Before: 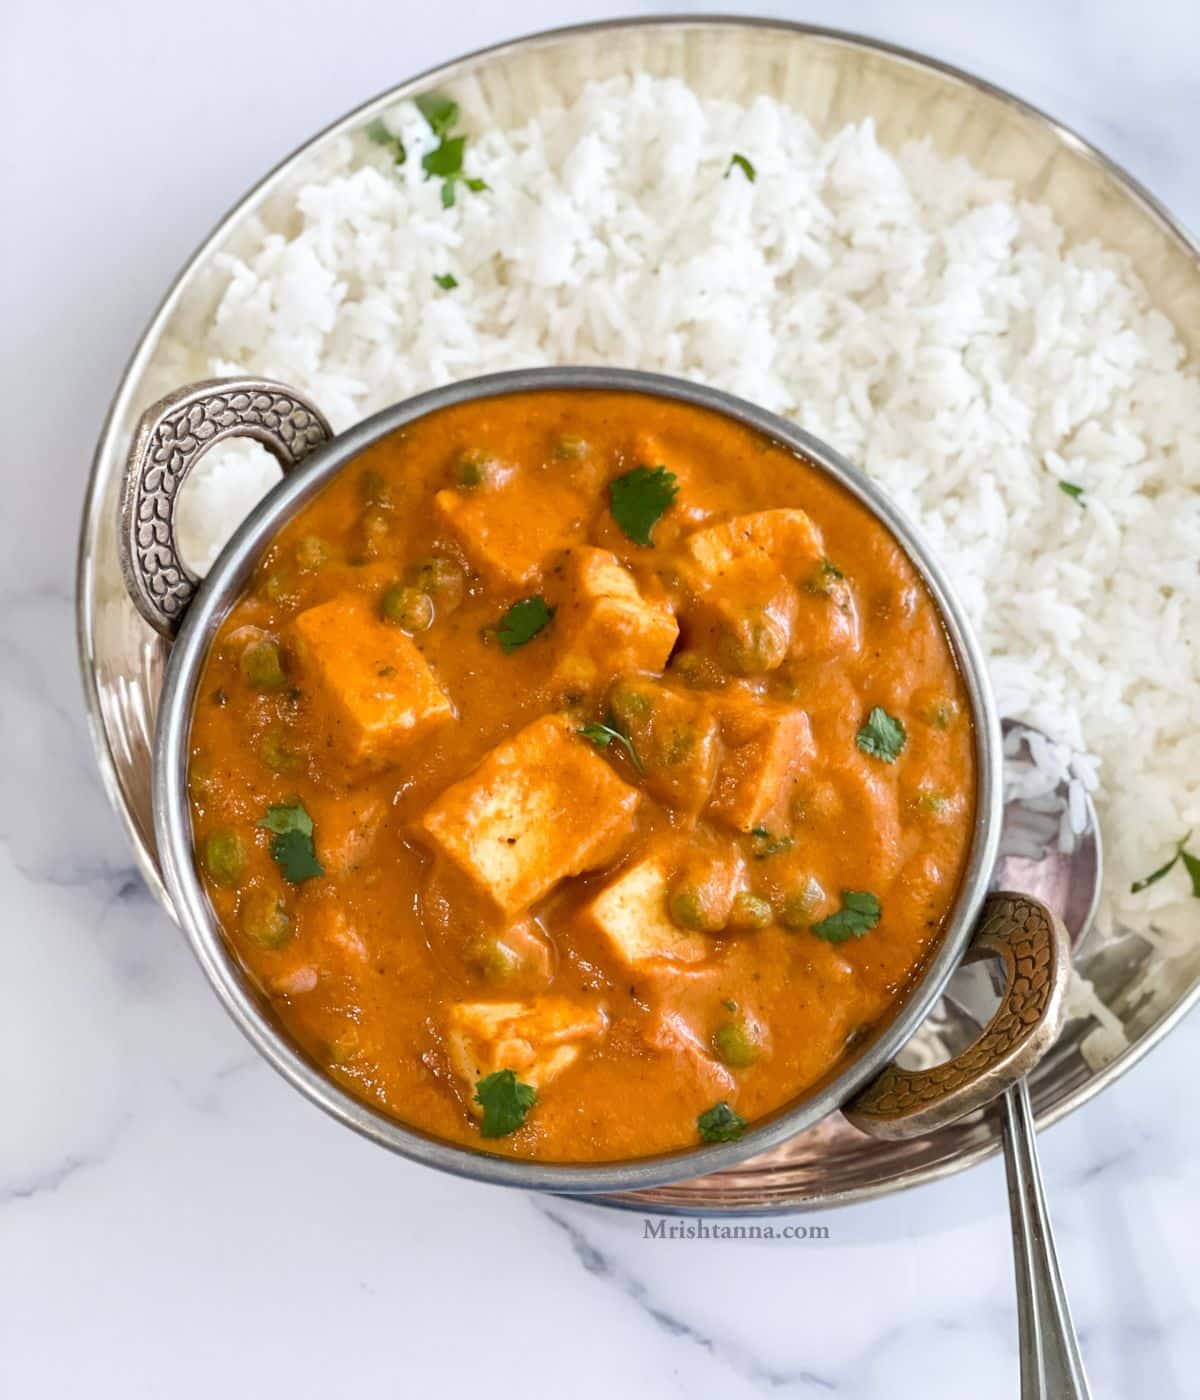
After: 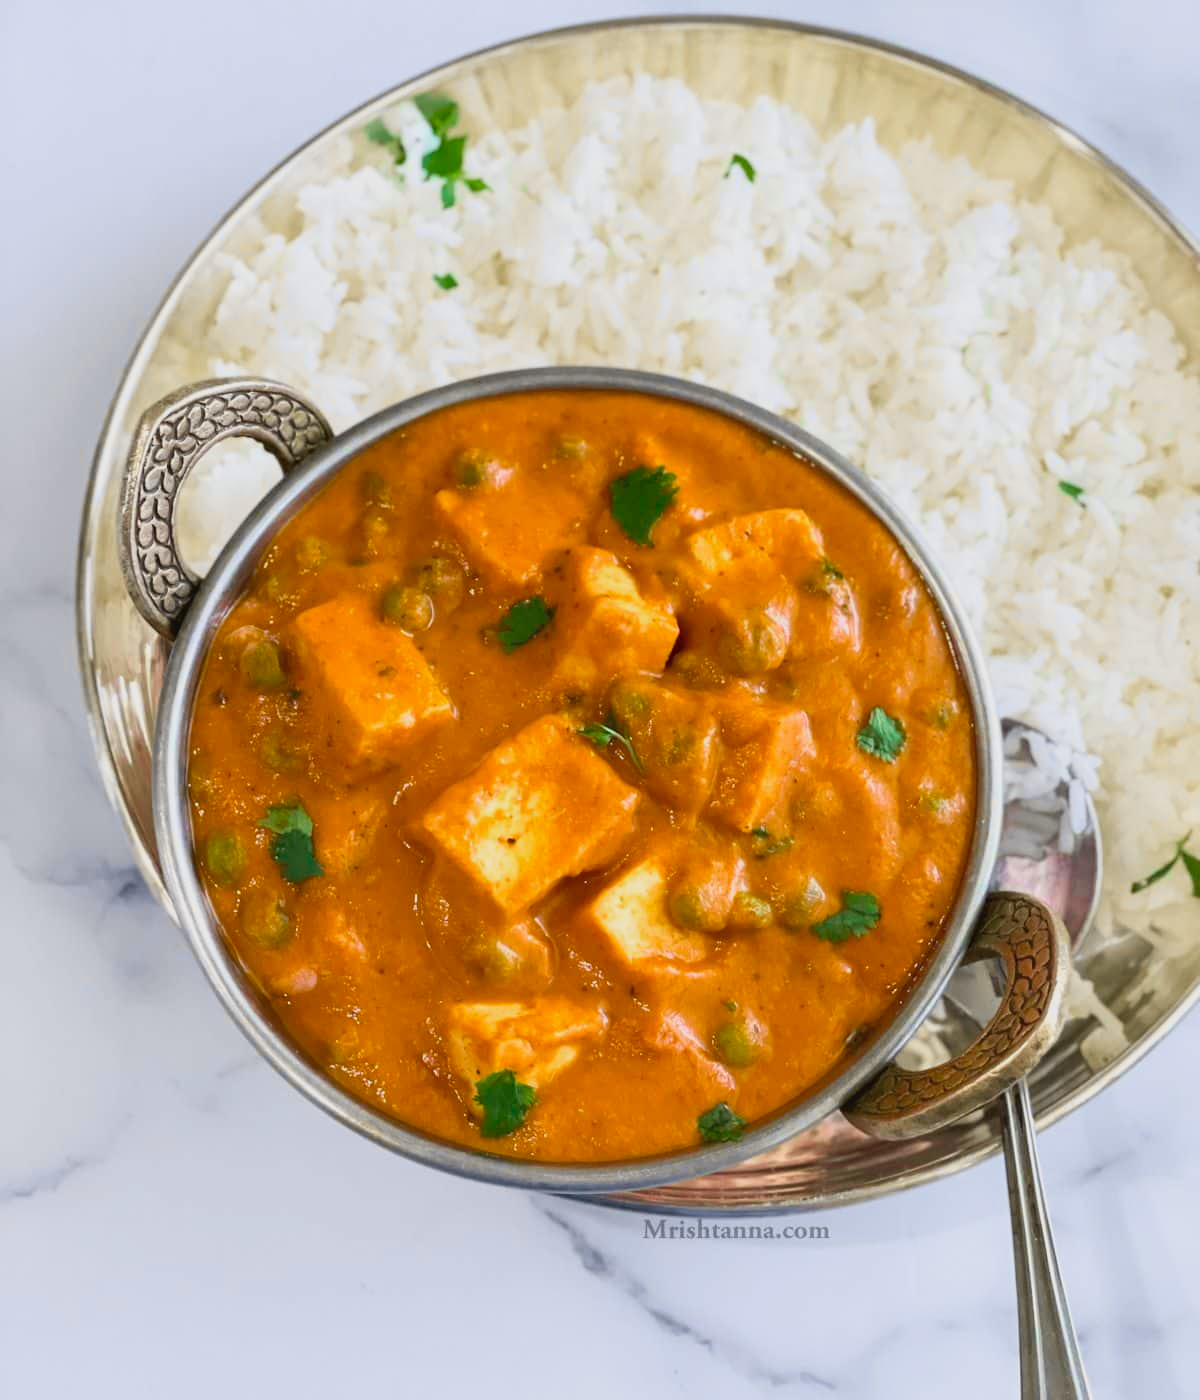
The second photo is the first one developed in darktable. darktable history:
velvia: on, module defaults
tone curve: curves: ch0 [(0, 0.036) (0.053, 0.068) (0.211, 0.217) (0.519, 0.513) (0.847, 0.82) (0.991, 0.914)]; ch1 [(0, 0) (0.276, 0.206) (0.412, 0.353) (0.482, 0.475) (0.495, 0.5) (0.509, 0.502) (0.563, 0.57) (0.667, 0.672) (0.788, 0.809) (1, 1)]; ch2 [(0, 0) (0.438, 0.456) (0.473, 0.47) (0.503, 0.503) (0.523, 0.528) (0.562, 0.571) (0.612, 0.61) (0.679, 0.72) (1, 1)], color space Lab, independent channels, preserve colors none
